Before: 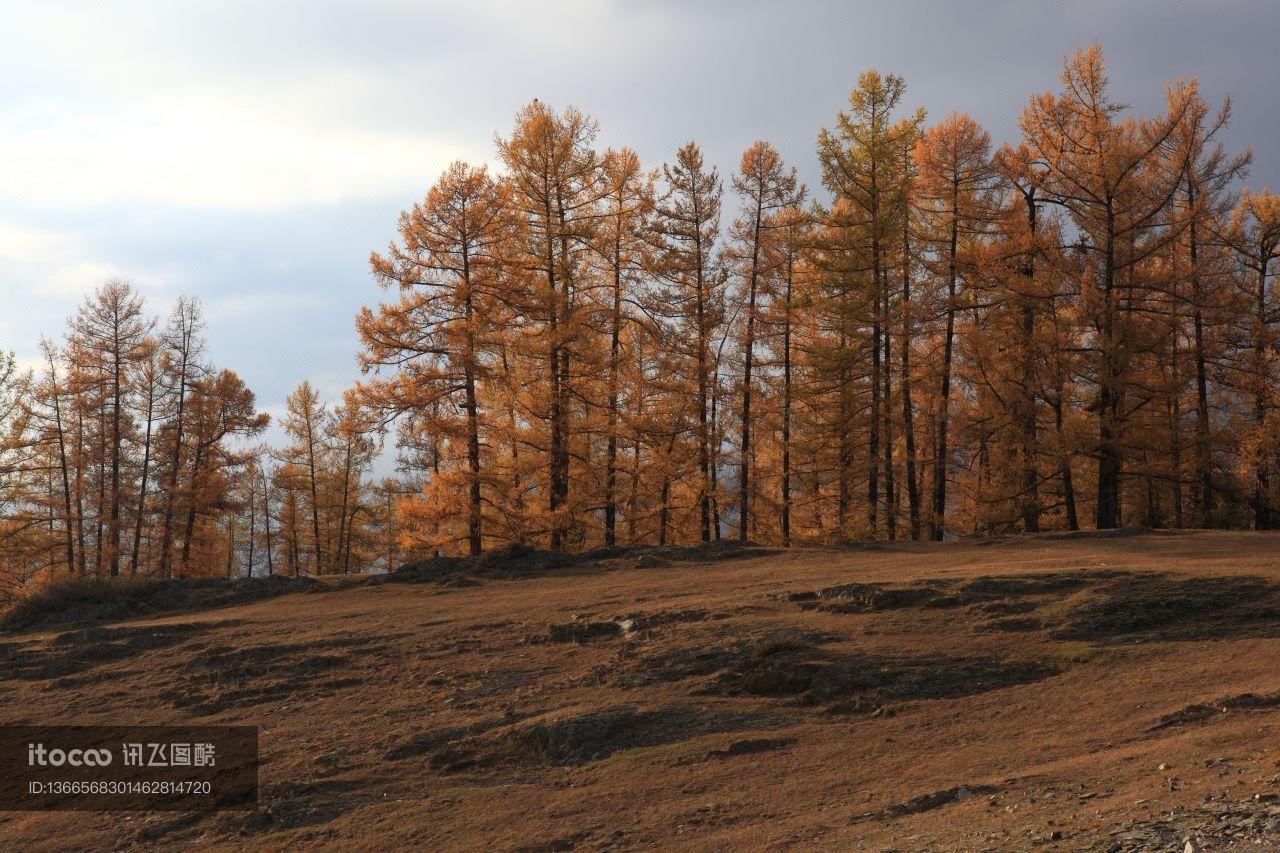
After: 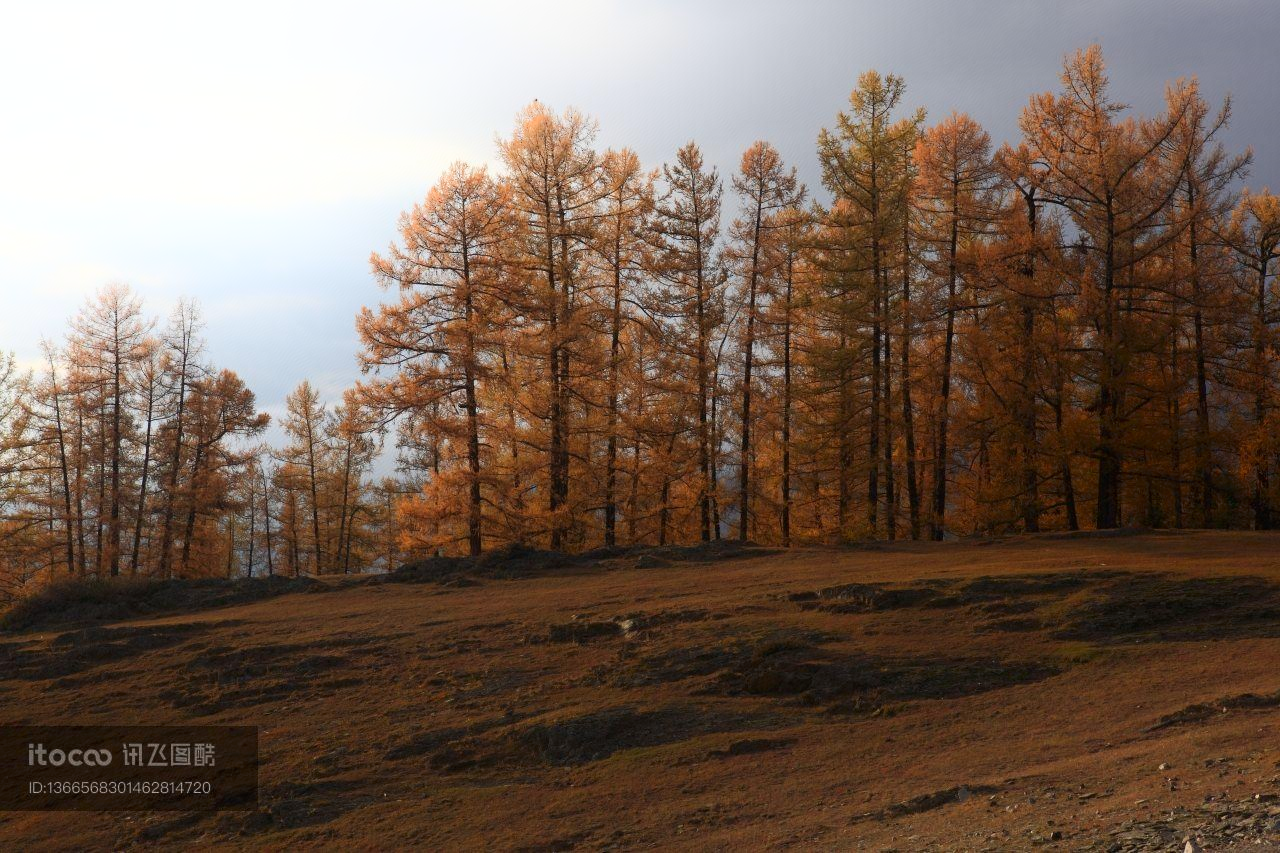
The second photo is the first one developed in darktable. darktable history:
exposure: exposure -0.05 EV
shadows and highlights: shadows -54.3, highlights 86.09, soften with gaussian
